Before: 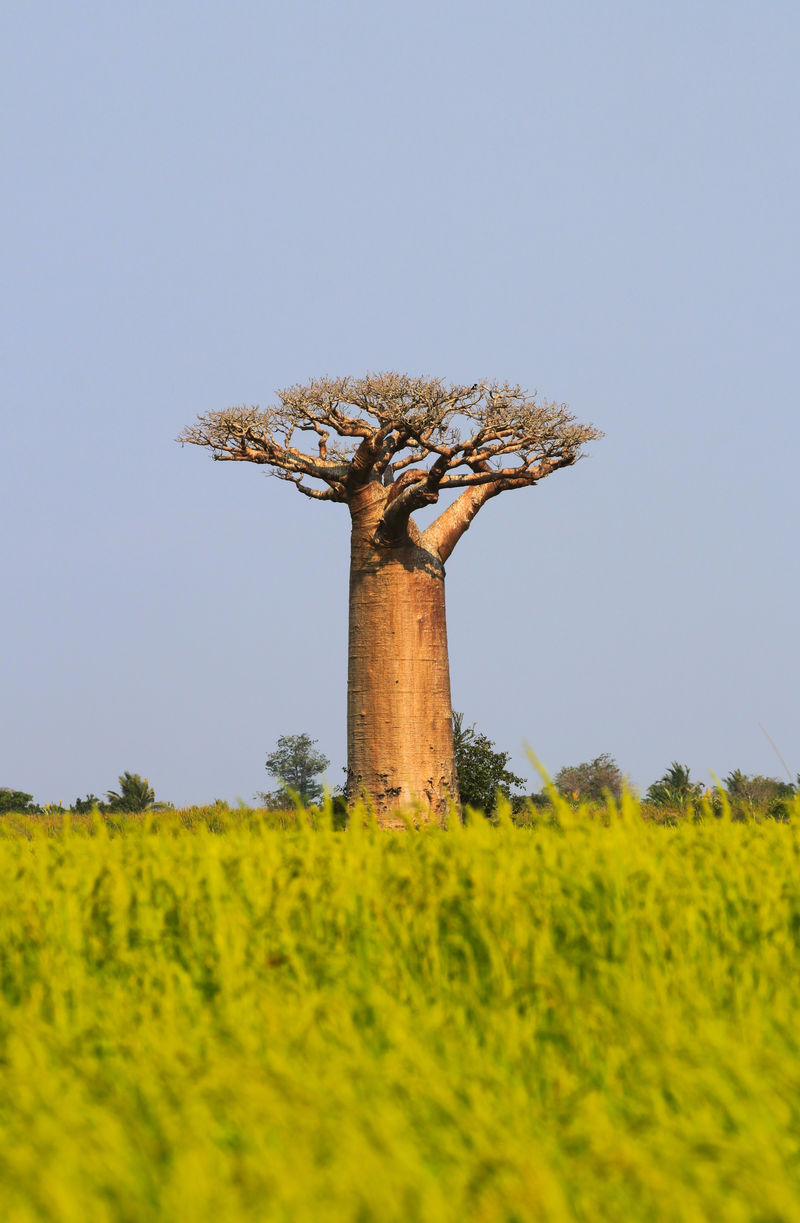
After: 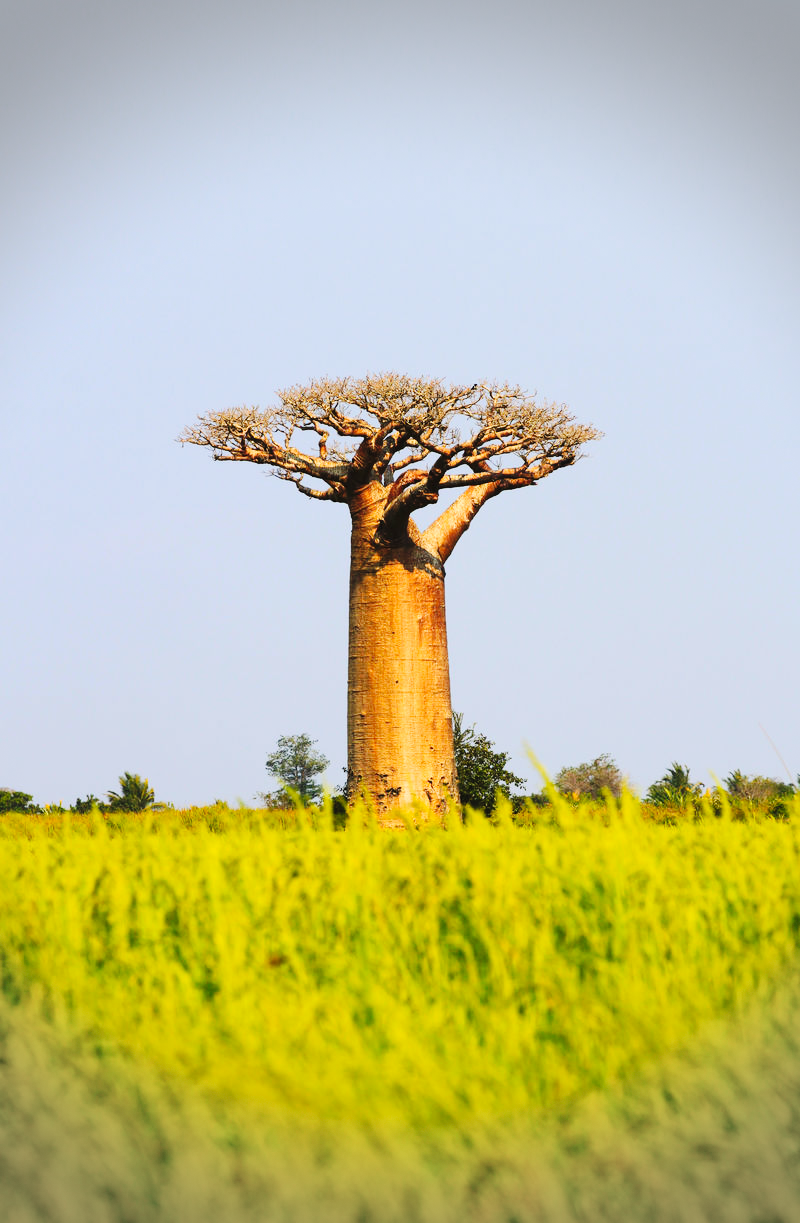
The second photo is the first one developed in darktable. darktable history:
vignetting: fall-off start 67.19%, width/height ratio 1.007, dithering 8-bit output
base curve: curves: ch0 [(0, 0) (0.036, 0.025) (0.121, 0.166) (0.206, 0.329) (0.605, 0.79) (1, 1)], preserve colors none
contrast brightness saturation: contrast 0.028, brightness 0.059, saturation 0.132
